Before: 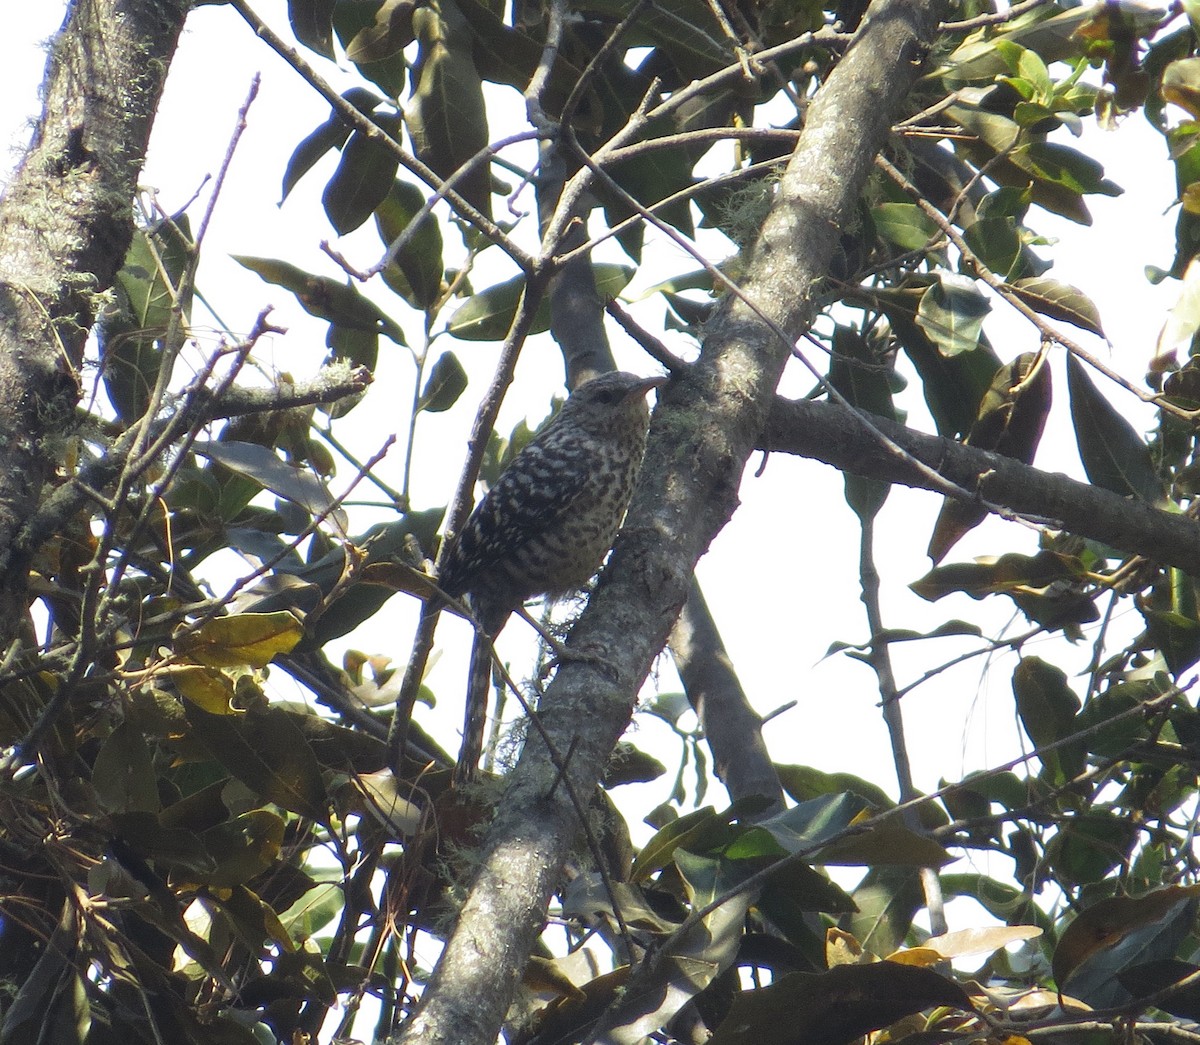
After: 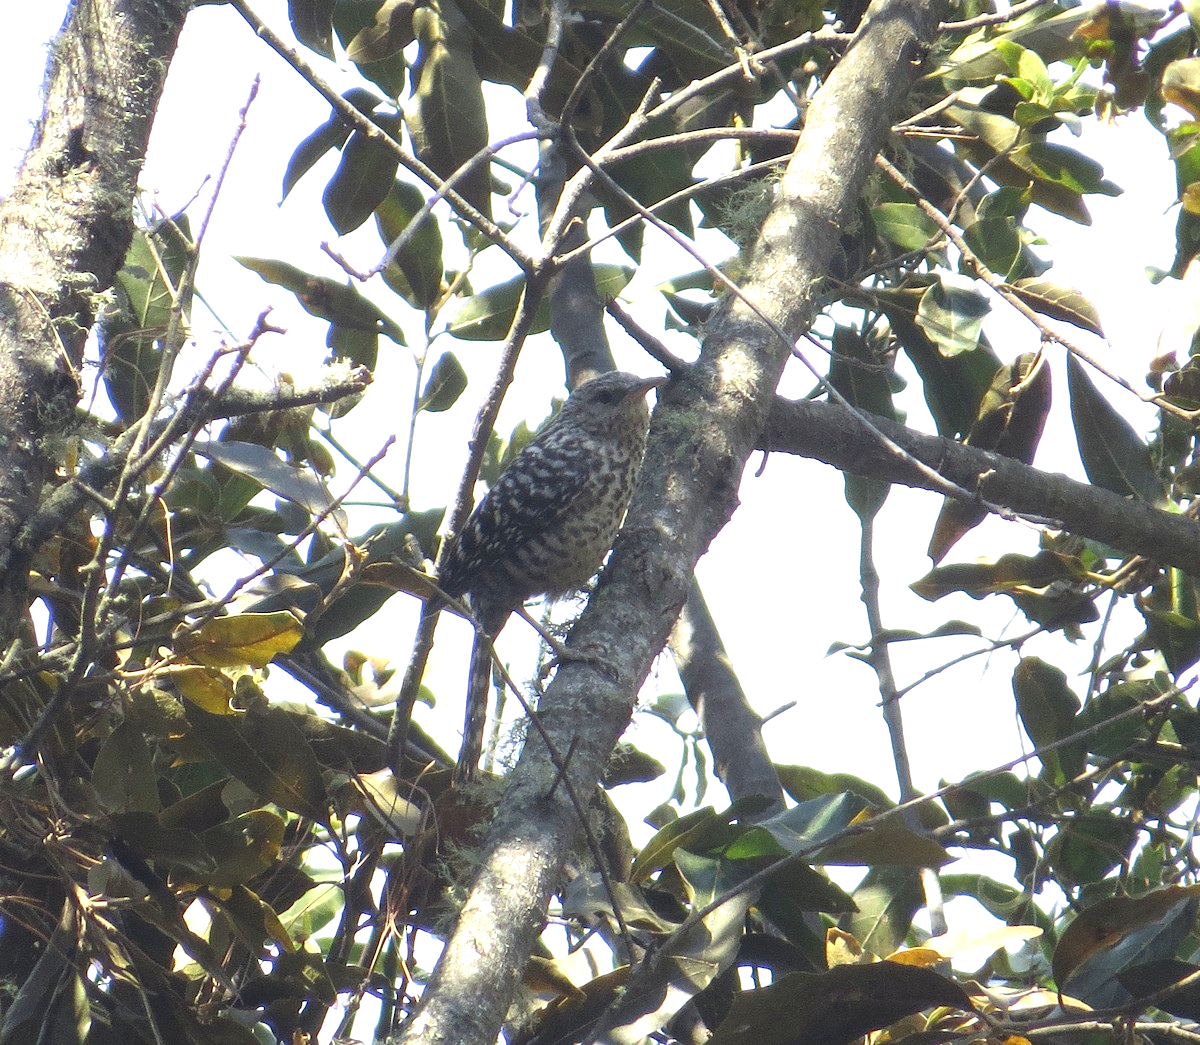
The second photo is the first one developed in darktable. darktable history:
exposure: black level correction 0, exposure 0.7 EV, compensate exposure bias true, compensate highlight preservation false
tone equalizer: on, module defaults
